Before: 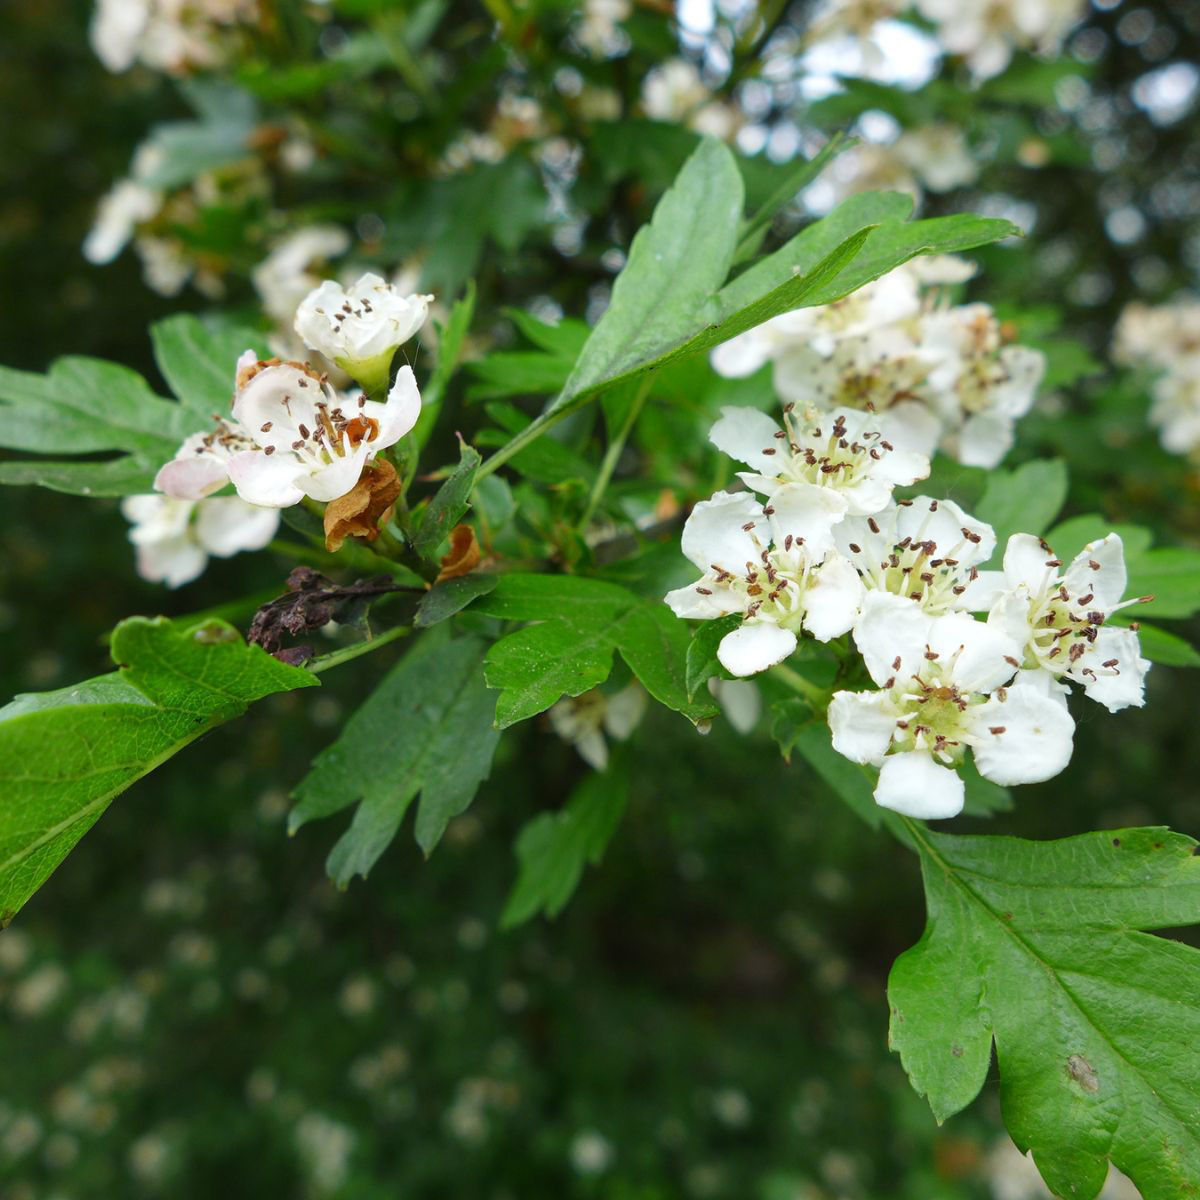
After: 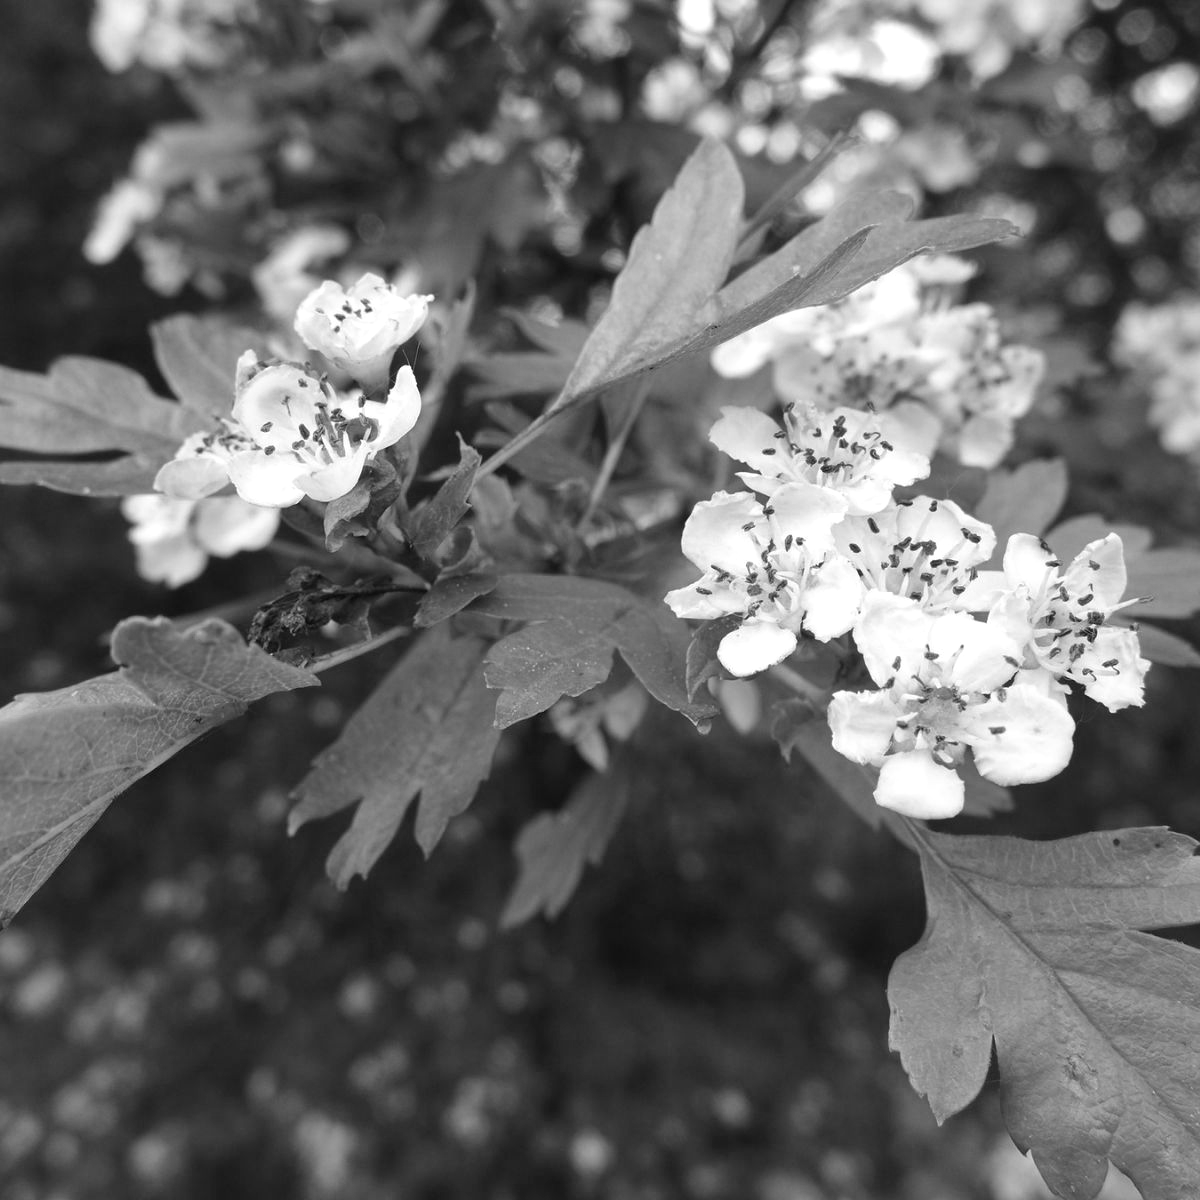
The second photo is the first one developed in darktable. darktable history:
monochrome: a 32, b 64, size 2.3, highlights 1
color zones: curves: ch1 [(0, 0.679) (0.143, 0.647) (0.286, 0.261) (0.378, -0.011) (0.571, 0.396) (0.714, 0.399) (0.857, 0.406) (1, 0.679)]
shadows and highlights: radius 171.16, shadows 27, white point adjustment 3.13, highlights -67.95, soften with gaussian
